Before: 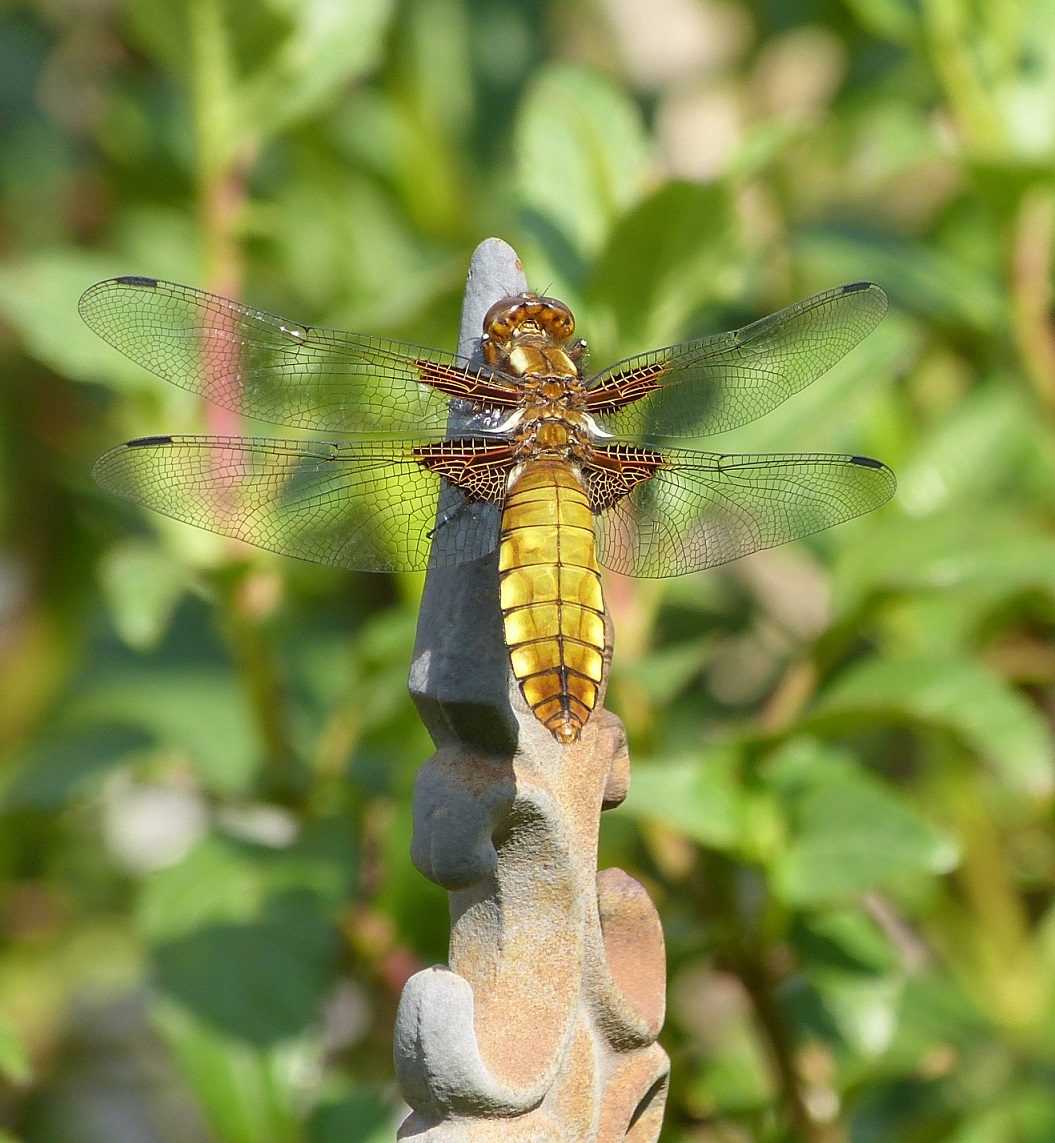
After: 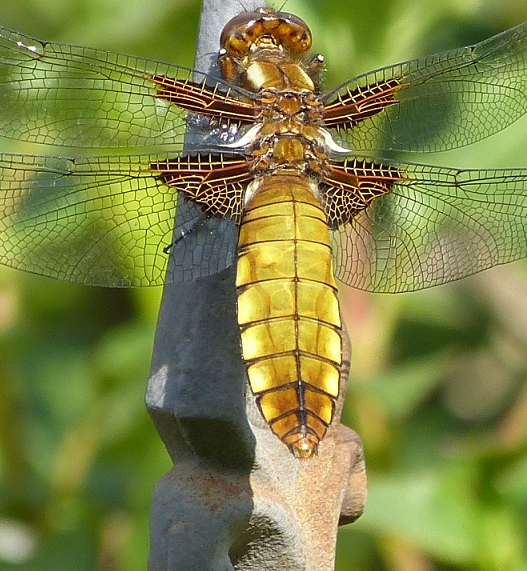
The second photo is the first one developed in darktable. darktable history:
crop: left 25%, top 25%, right 25%, bottom 25%
shadows and highlights: highlights color adjustment 0%, soften with gaussian
